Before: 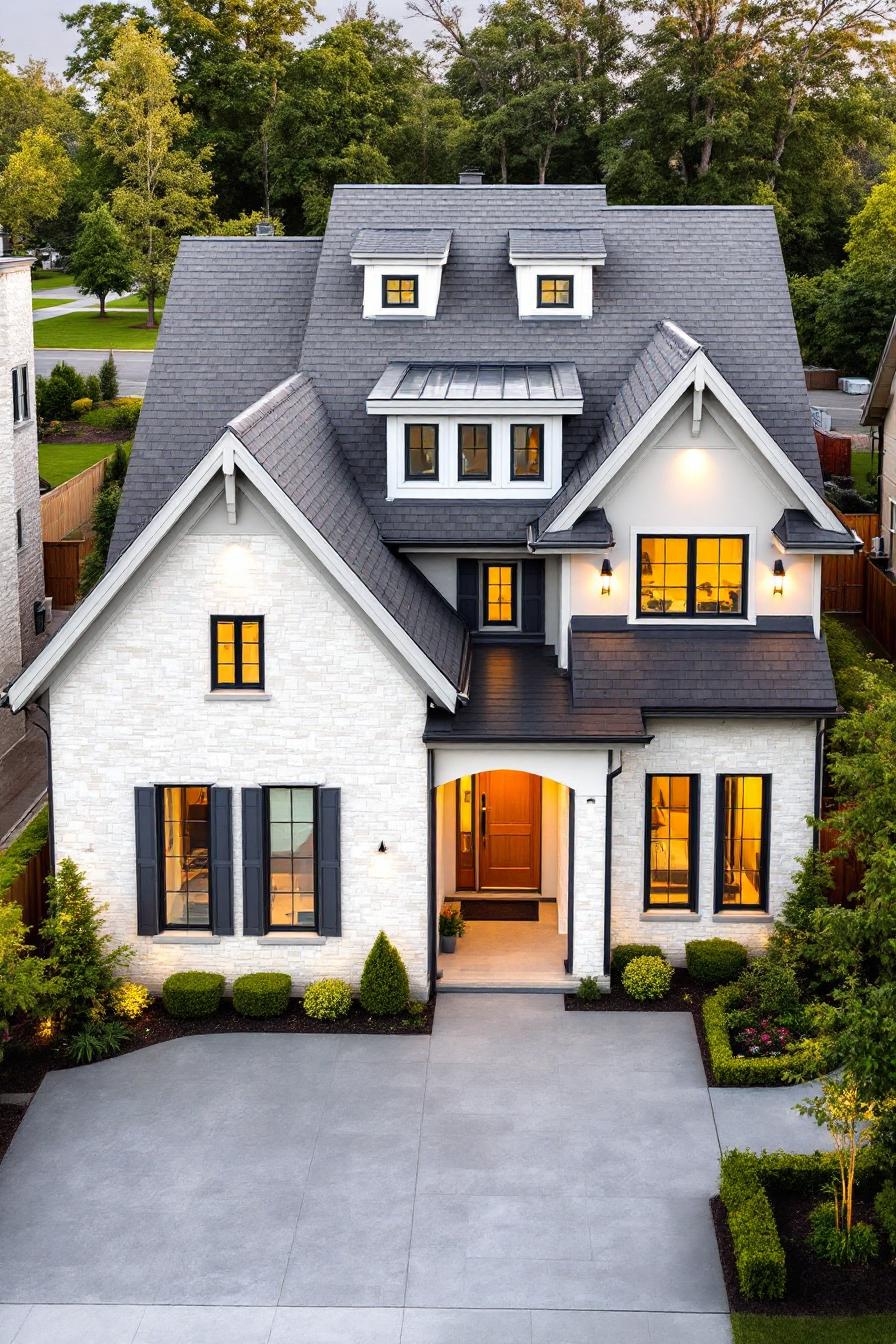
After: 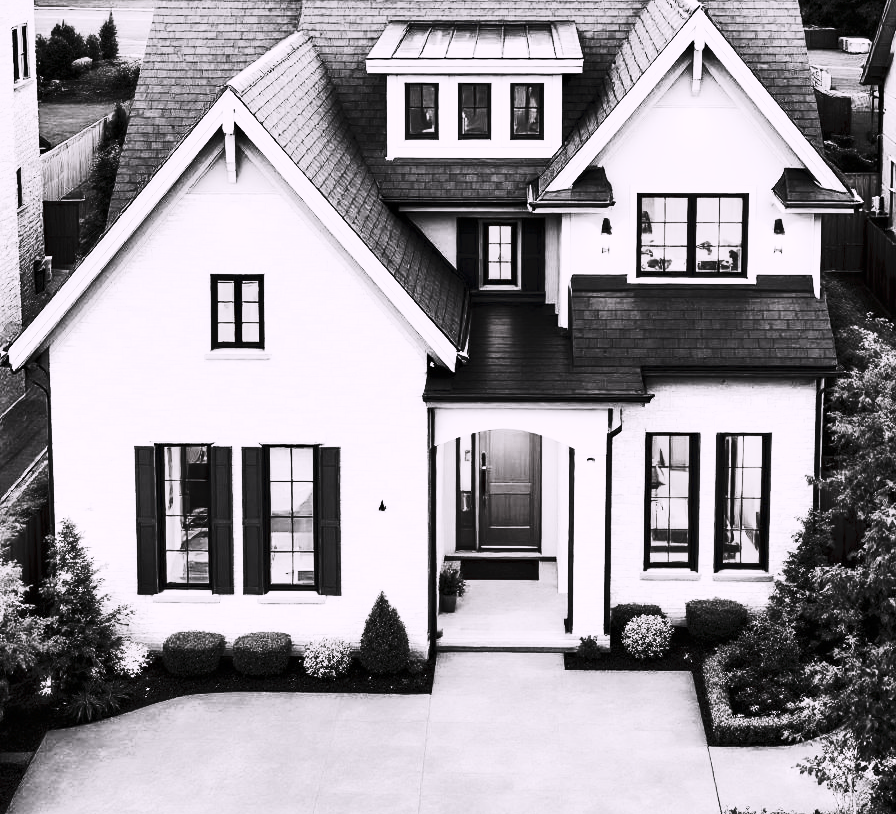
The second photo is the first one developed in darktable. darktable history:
shadows and highlights: highlights color adjustment 42.46%, low approximation 0.01, soften with gaussian
crop and rotate: top 25.445%, bottom 13.939%
base curve: curves: ch0 [(0, 0) (0.012, 0.01) (0.073, 0.168) (0.31, 0.711) (0.645, 0.957) (1, 1)], preserve colors none
contrast brightness saturation: contrast -0.032, brightness -0.576, saturation -0.995
exposure: exposure 0.203 EV, compensate exposure bias true, compensate highlight preservation false
color correction: highlights a* 1.7, highlights b* -1.82, saturation 2.46
tone curve: curves: ch0 [(0, 0) (0.003, 0.045) (0.011, 0.054) (0.025, 0.069) (0.044, 0.083) (0.069, 0.101) (0.1, 0.119) (0.136, 0.146) (0.177, 0.177) (0.224, 0.221) (0.277, 0.277) (0.335, 0.362) (0.399, 0.452) (0.468, 0.571) (0.543, 0.666) (0.623, 0.758) (0.709, 0.853) (0.801, 0.896) (0.898, 0.945) (1, 1)], preserve colors none
